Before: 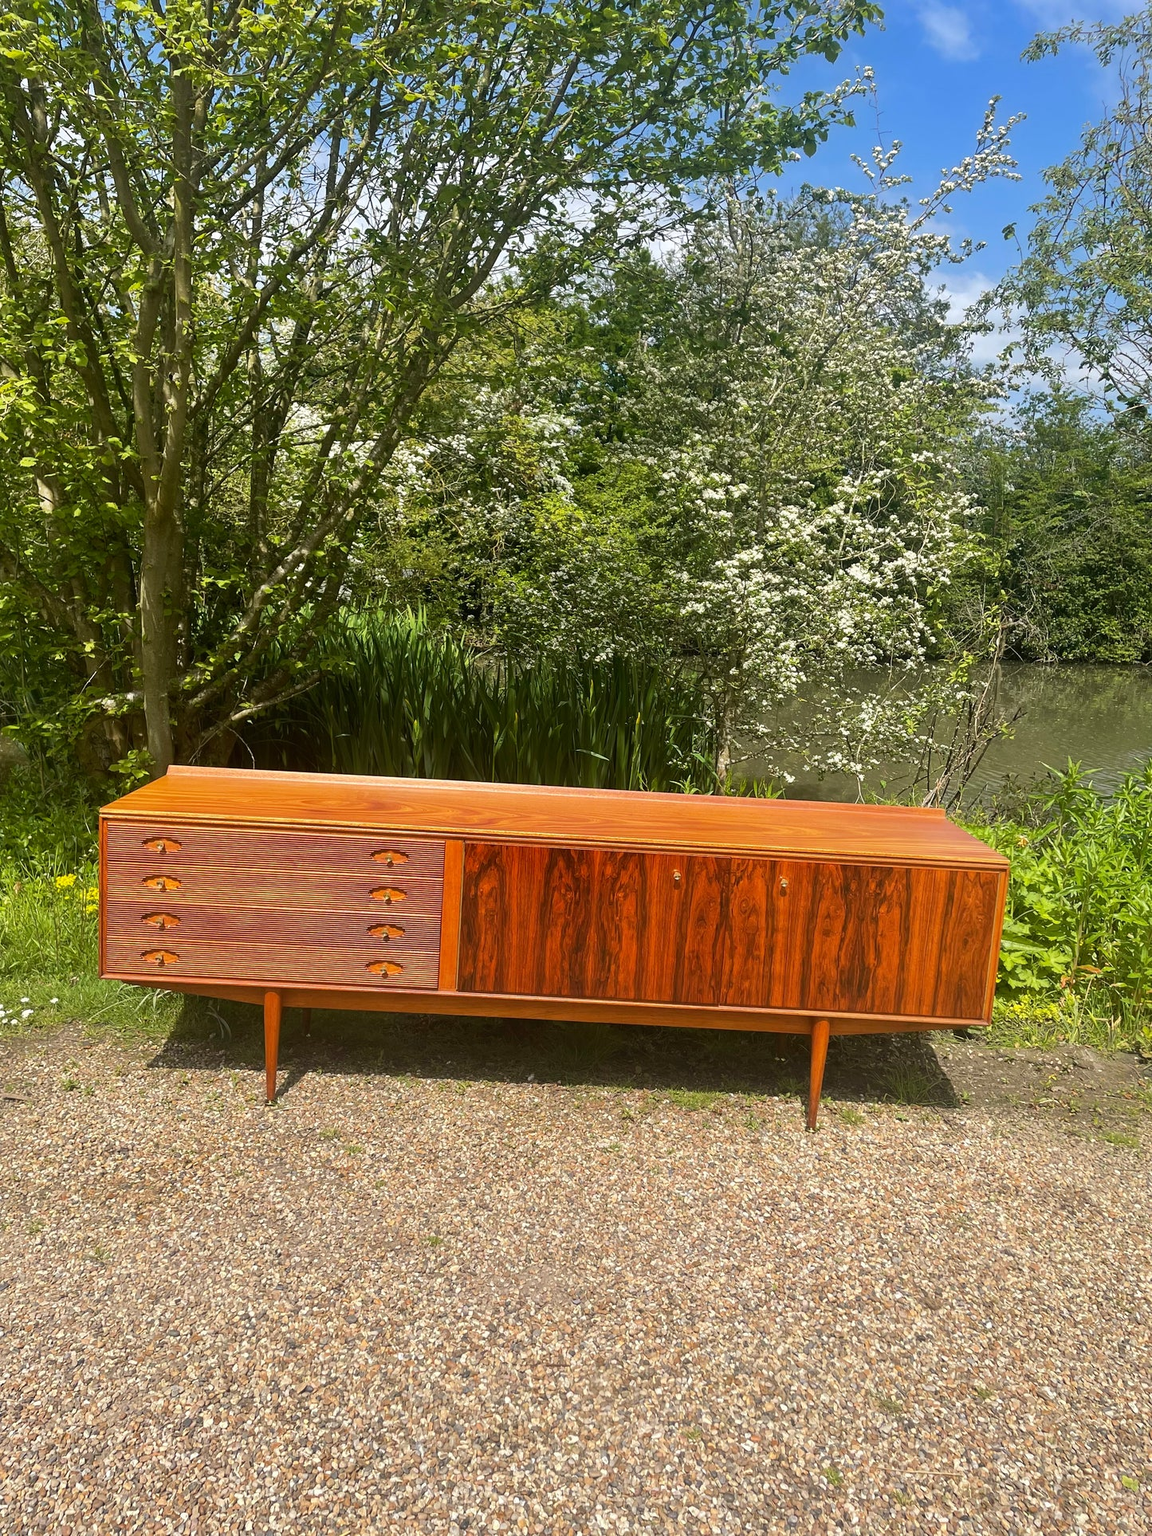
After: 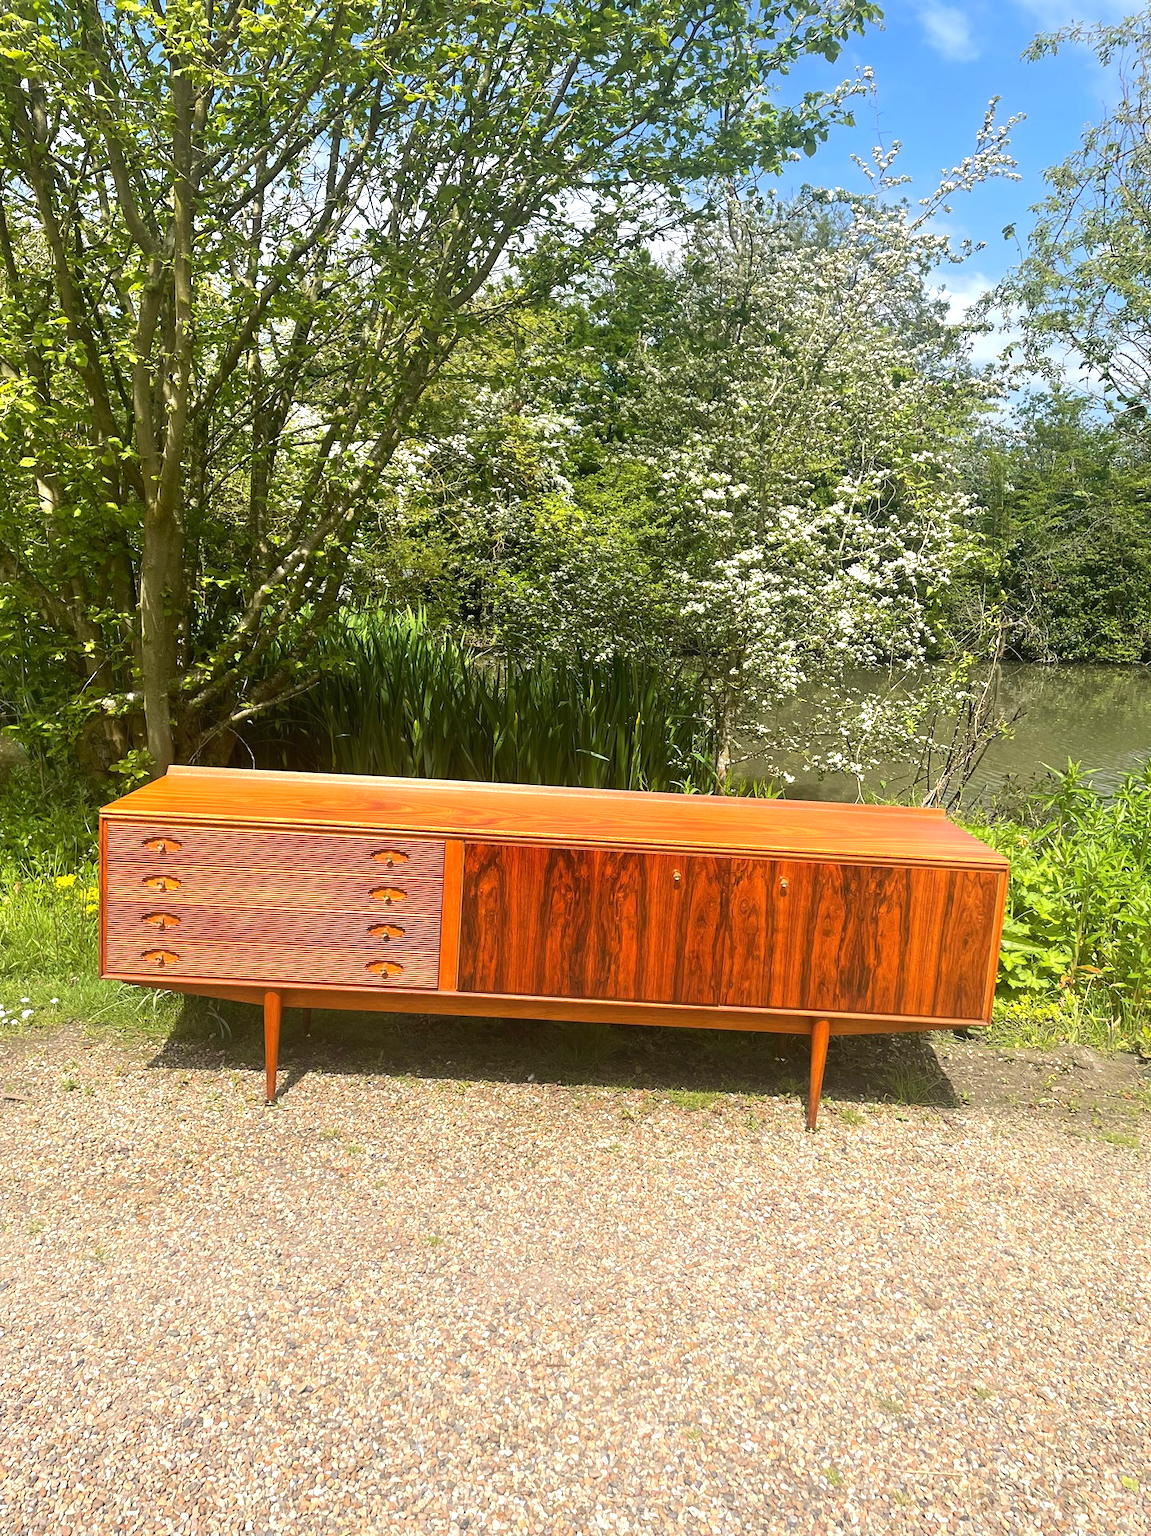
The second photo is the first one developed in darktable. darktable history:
exposure: black level correction 0, exposure 0.5 EV, compensate exposure bias true, compensate highlight preservation false
shadows and highlights: shadows -23.08, highlights 46.15, soften with gaussian
